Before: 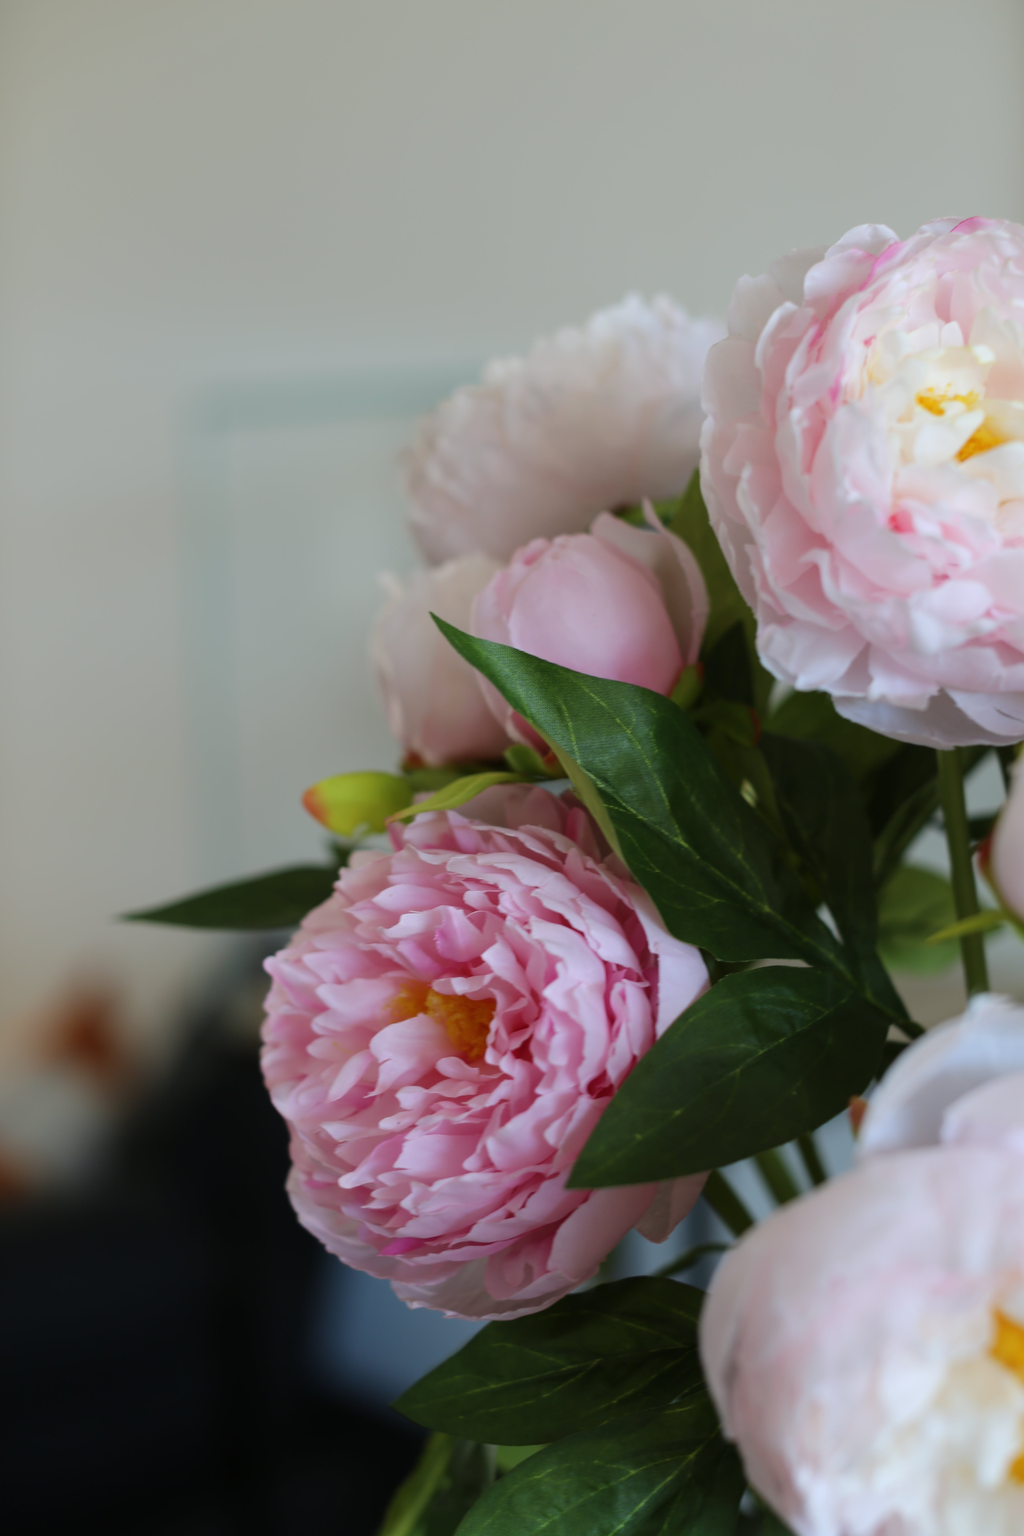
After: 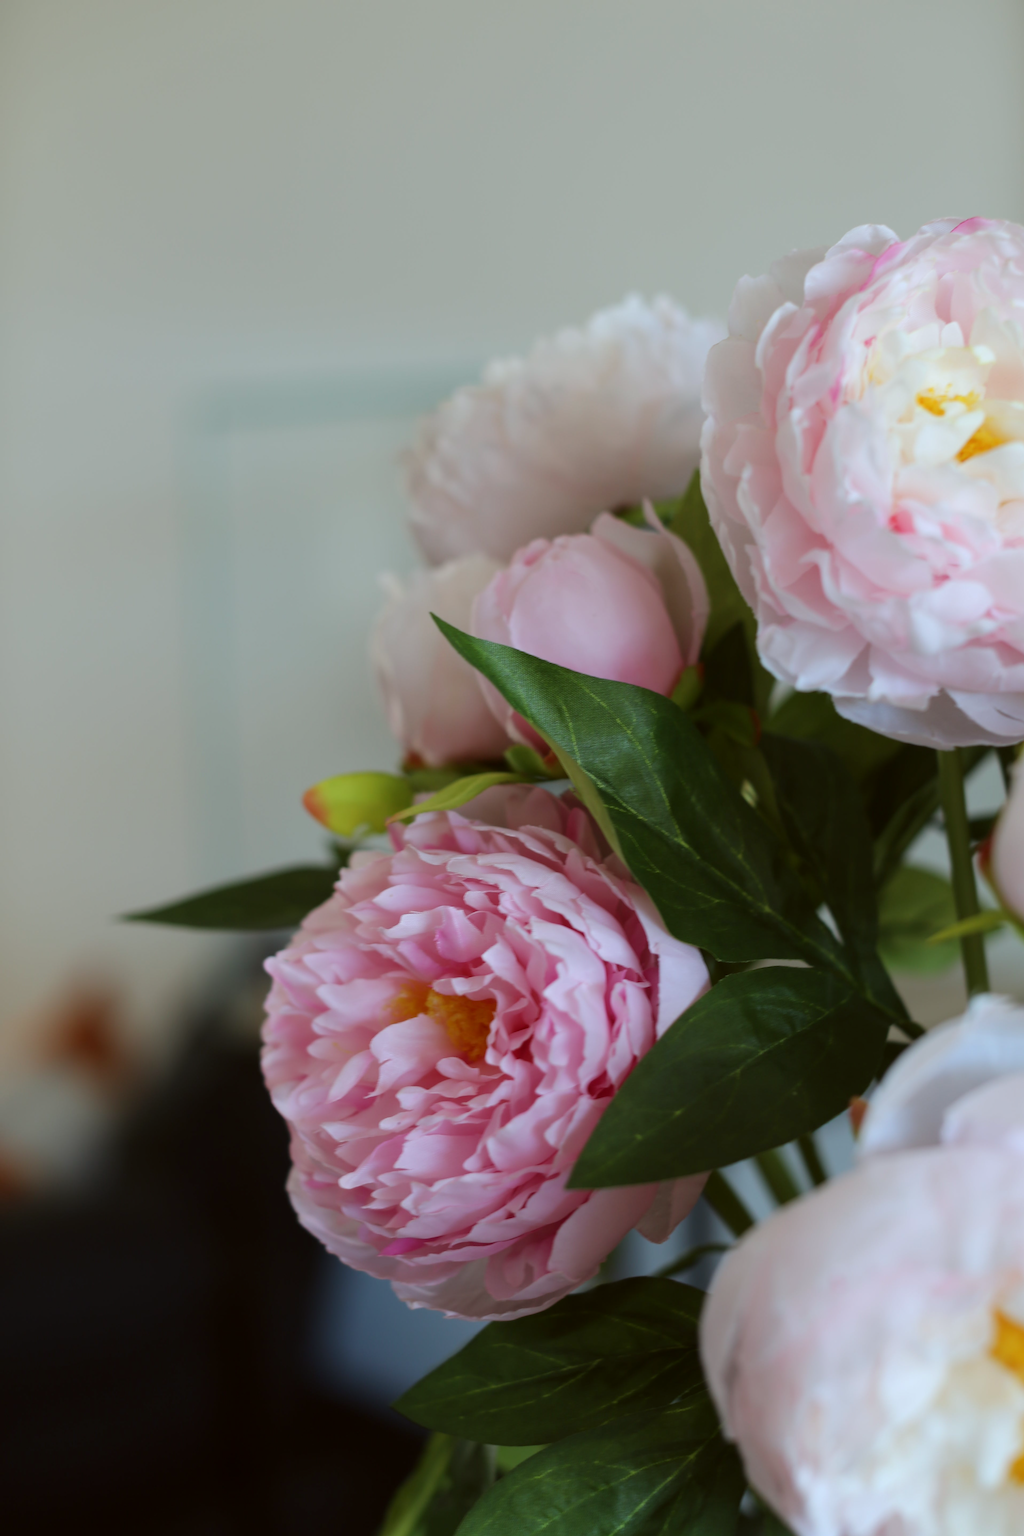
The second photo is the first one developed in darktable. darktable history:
color correction: highlights a* -2.97, highlights b* -1.99, shadows a* 2.2, shadows b* 2.85
